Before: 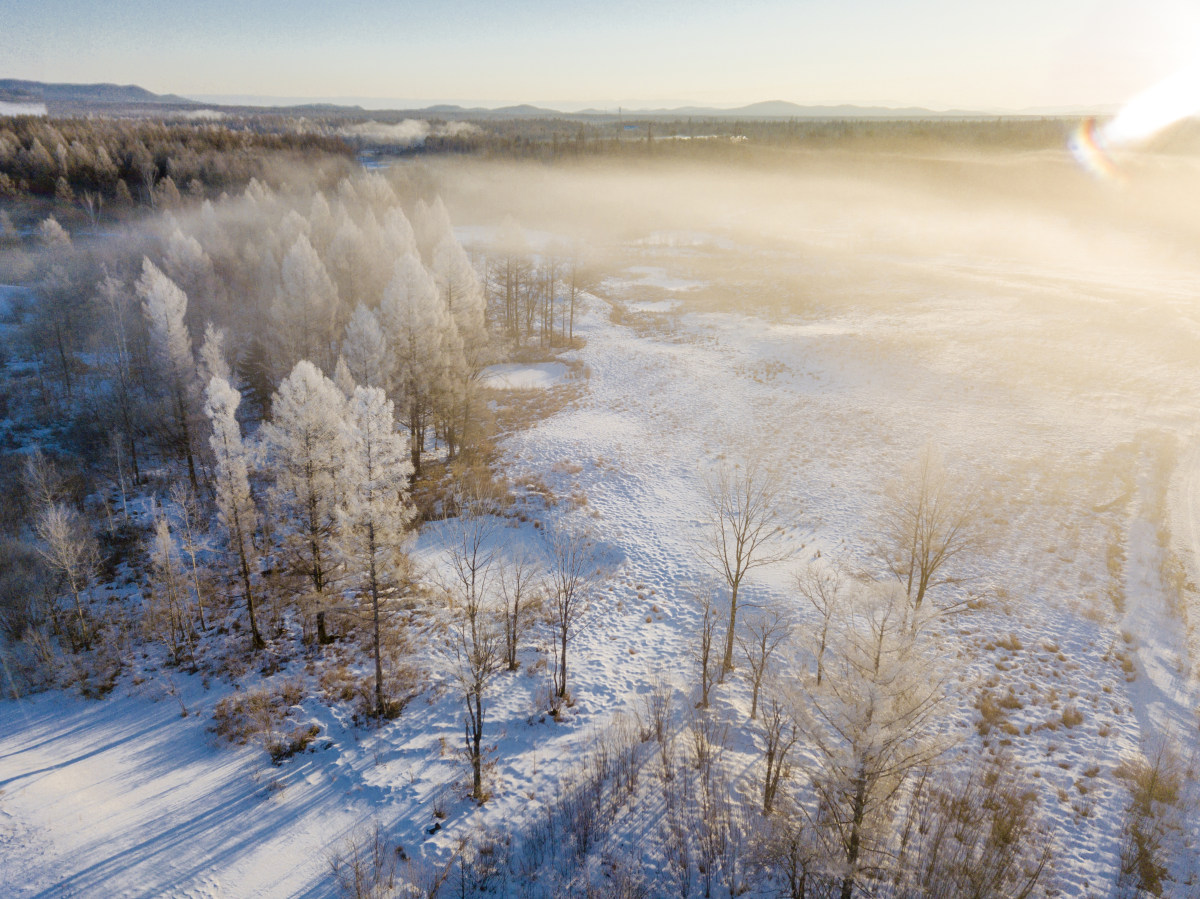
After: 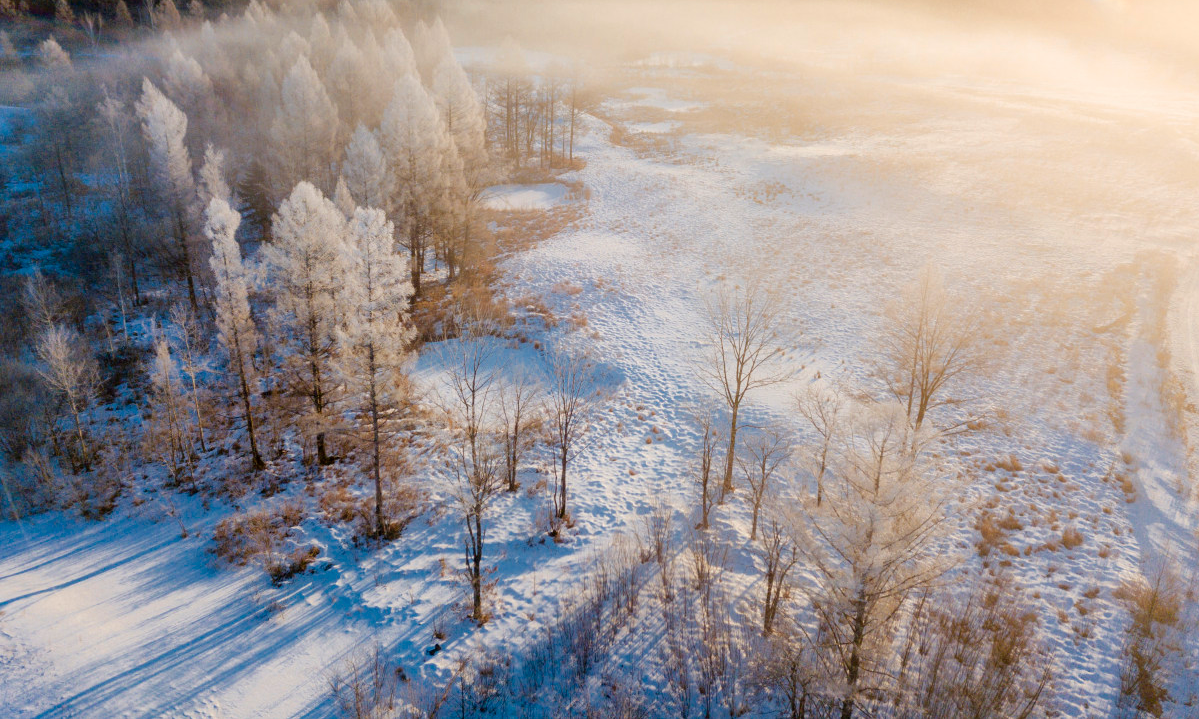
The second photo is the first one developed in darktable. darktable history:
crop and rotate: top 19.998%
color zones: curves: ch1 [(0.309, 0.524) (0.41, 0.329) (0.508, 0.509)]; ch2 [(0.25, 0.457) (0.75, 0.5)]
